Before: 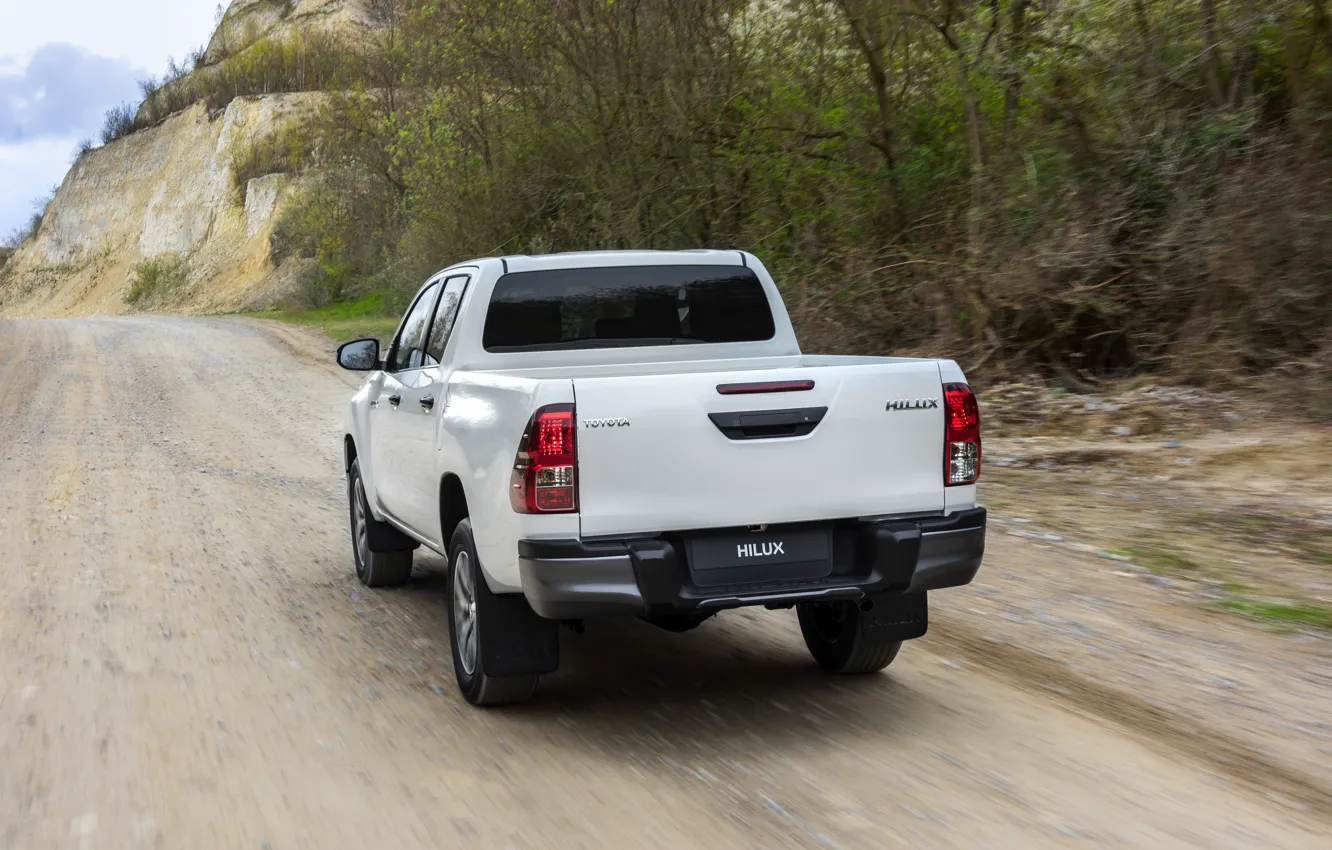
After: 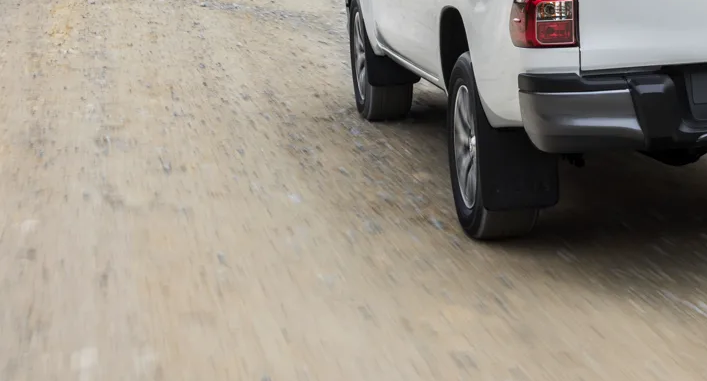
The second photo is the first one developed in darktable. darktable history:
crop and rotate: top 55.037%, right 46.871%, bottom 0.133%
